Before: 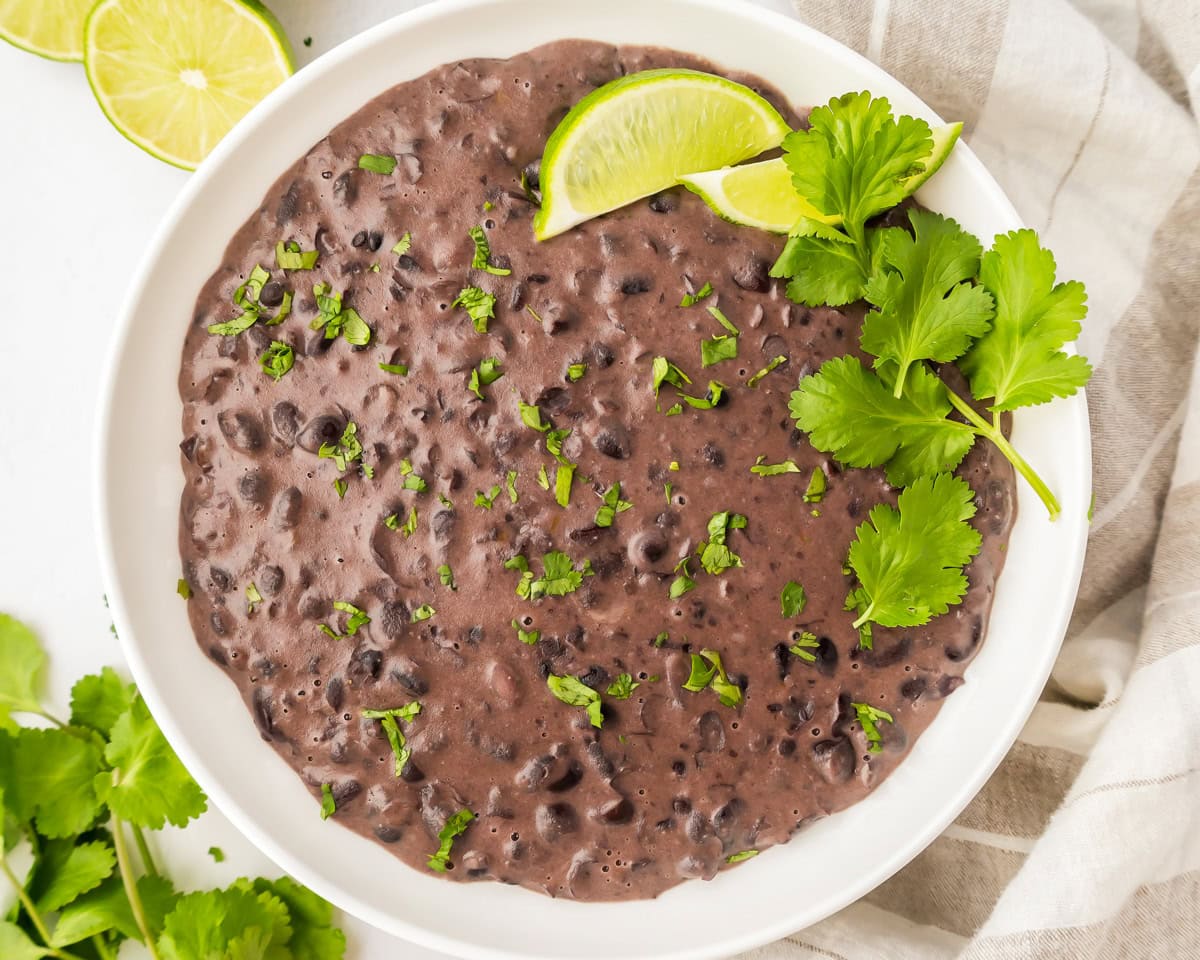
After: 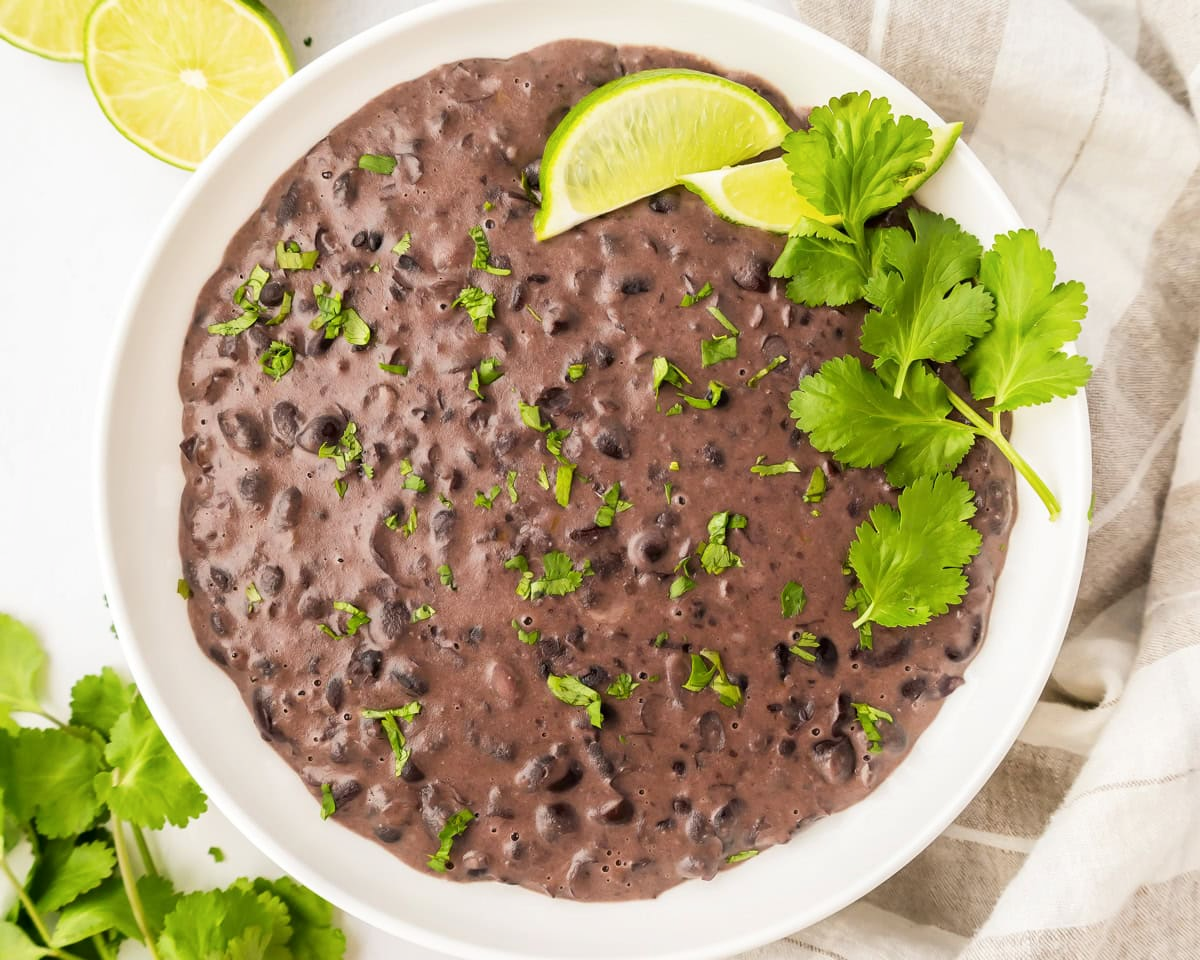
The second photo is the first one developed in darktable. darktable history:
shadows and highlights: shadows -29.11, highlights 30.51
